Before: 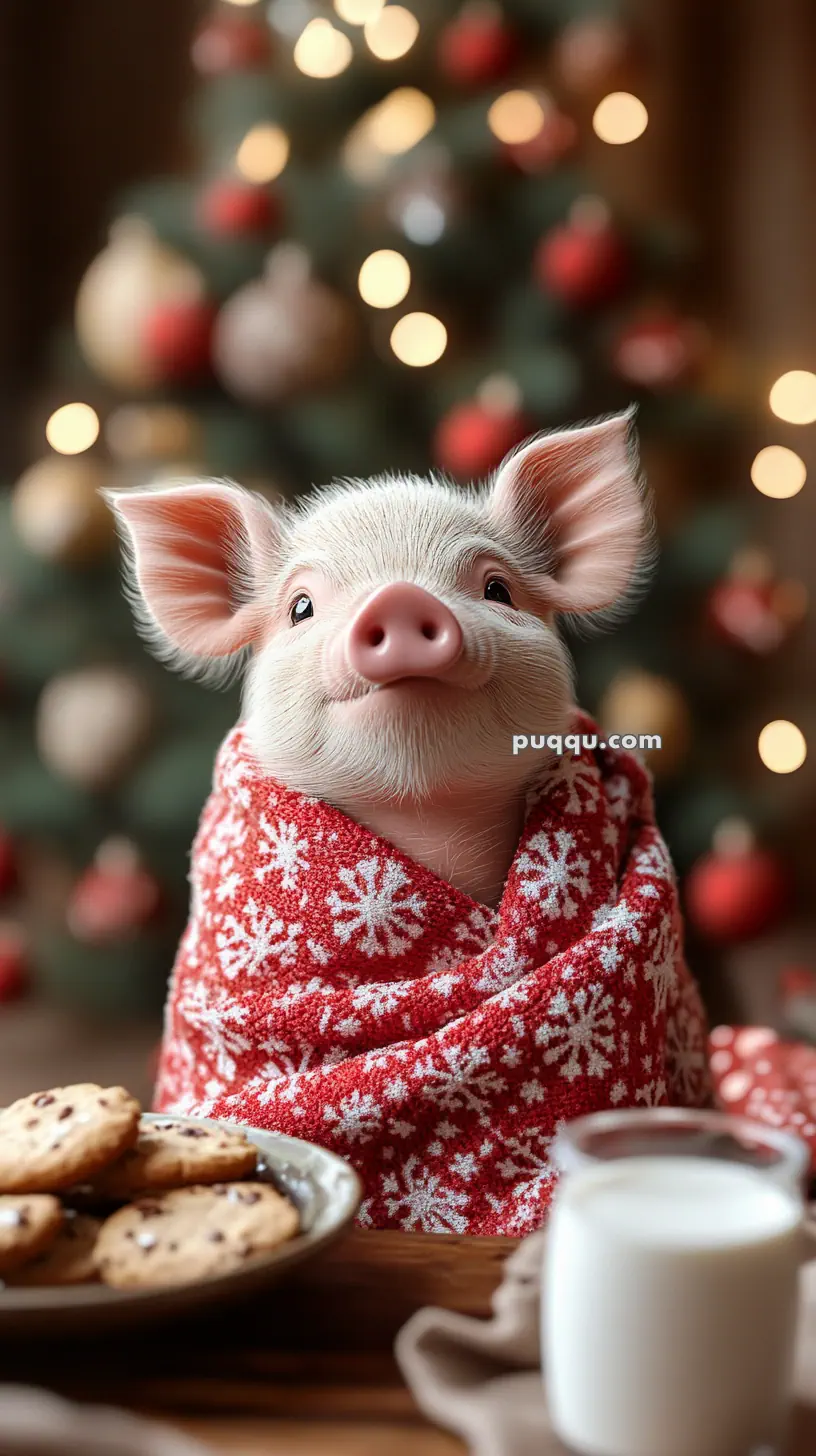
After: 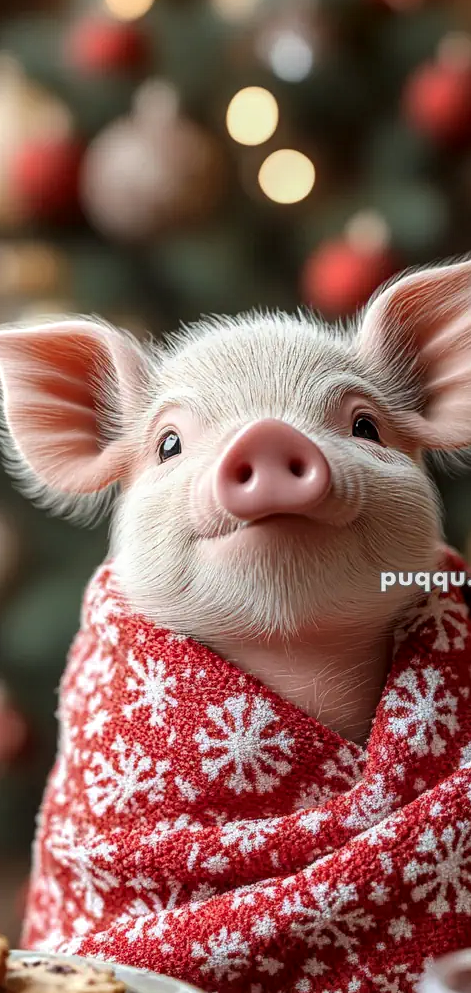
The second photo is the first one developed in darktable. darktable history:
local contrast: on, module defaults
crop: left 16.202%, top 11.208%, right 26.045%, bottom 20.557%
